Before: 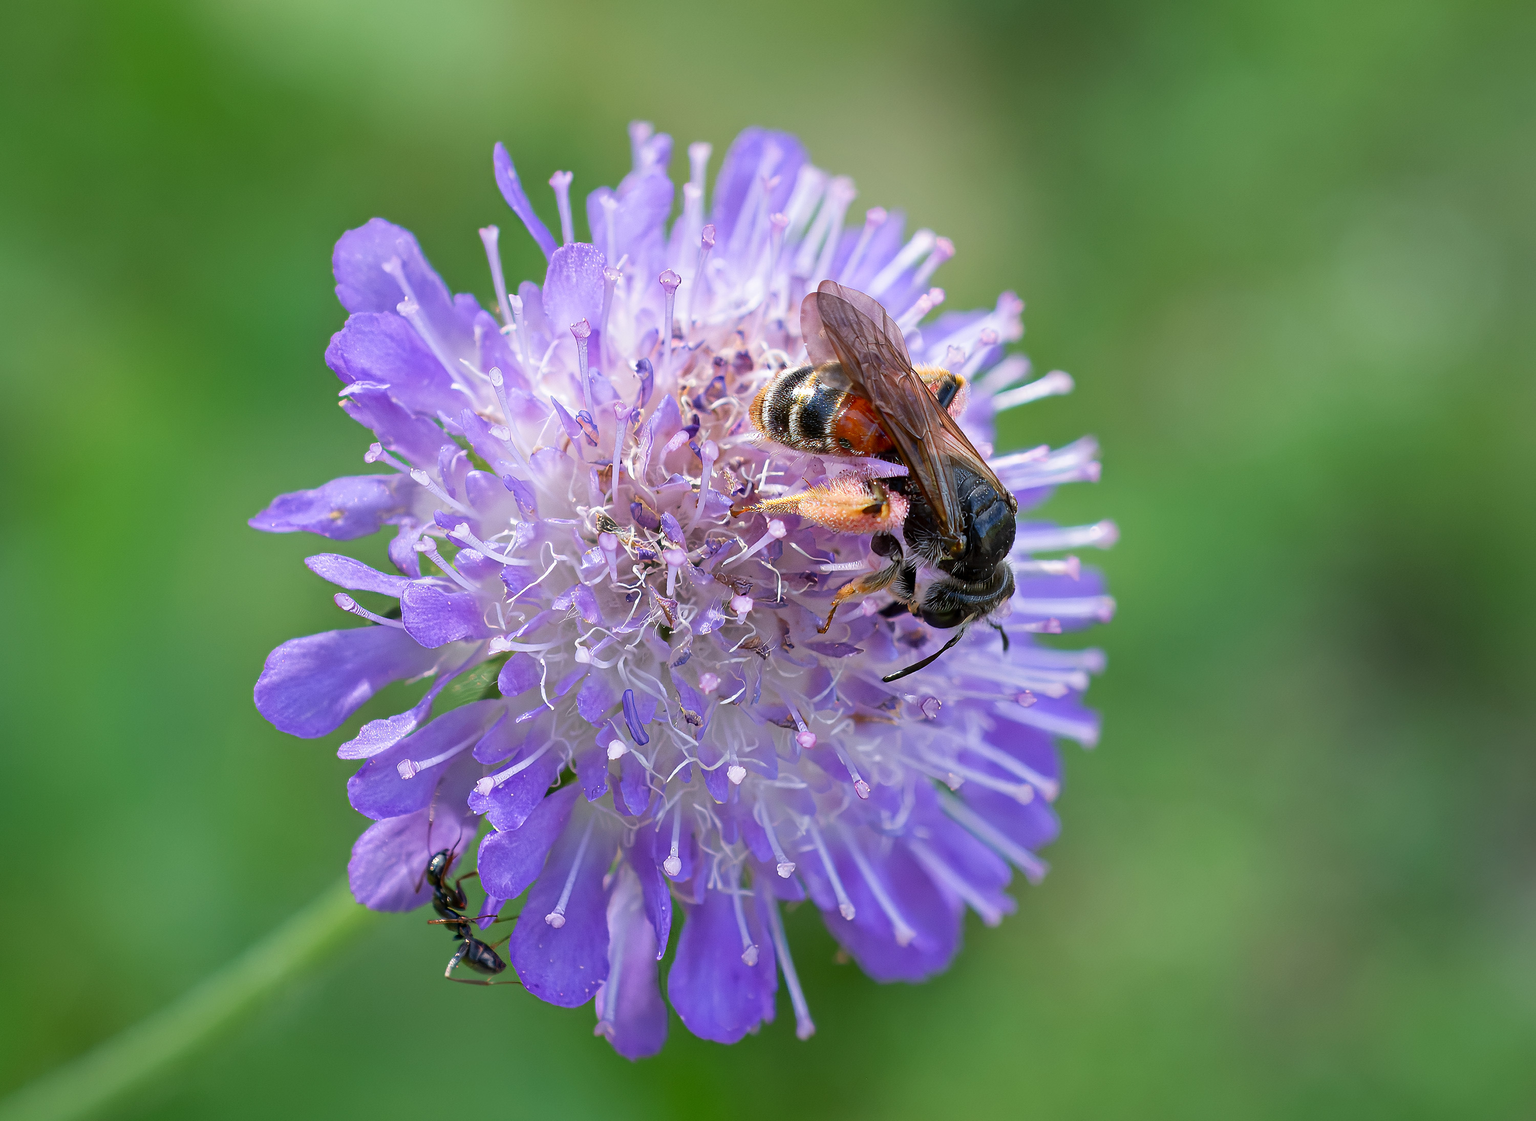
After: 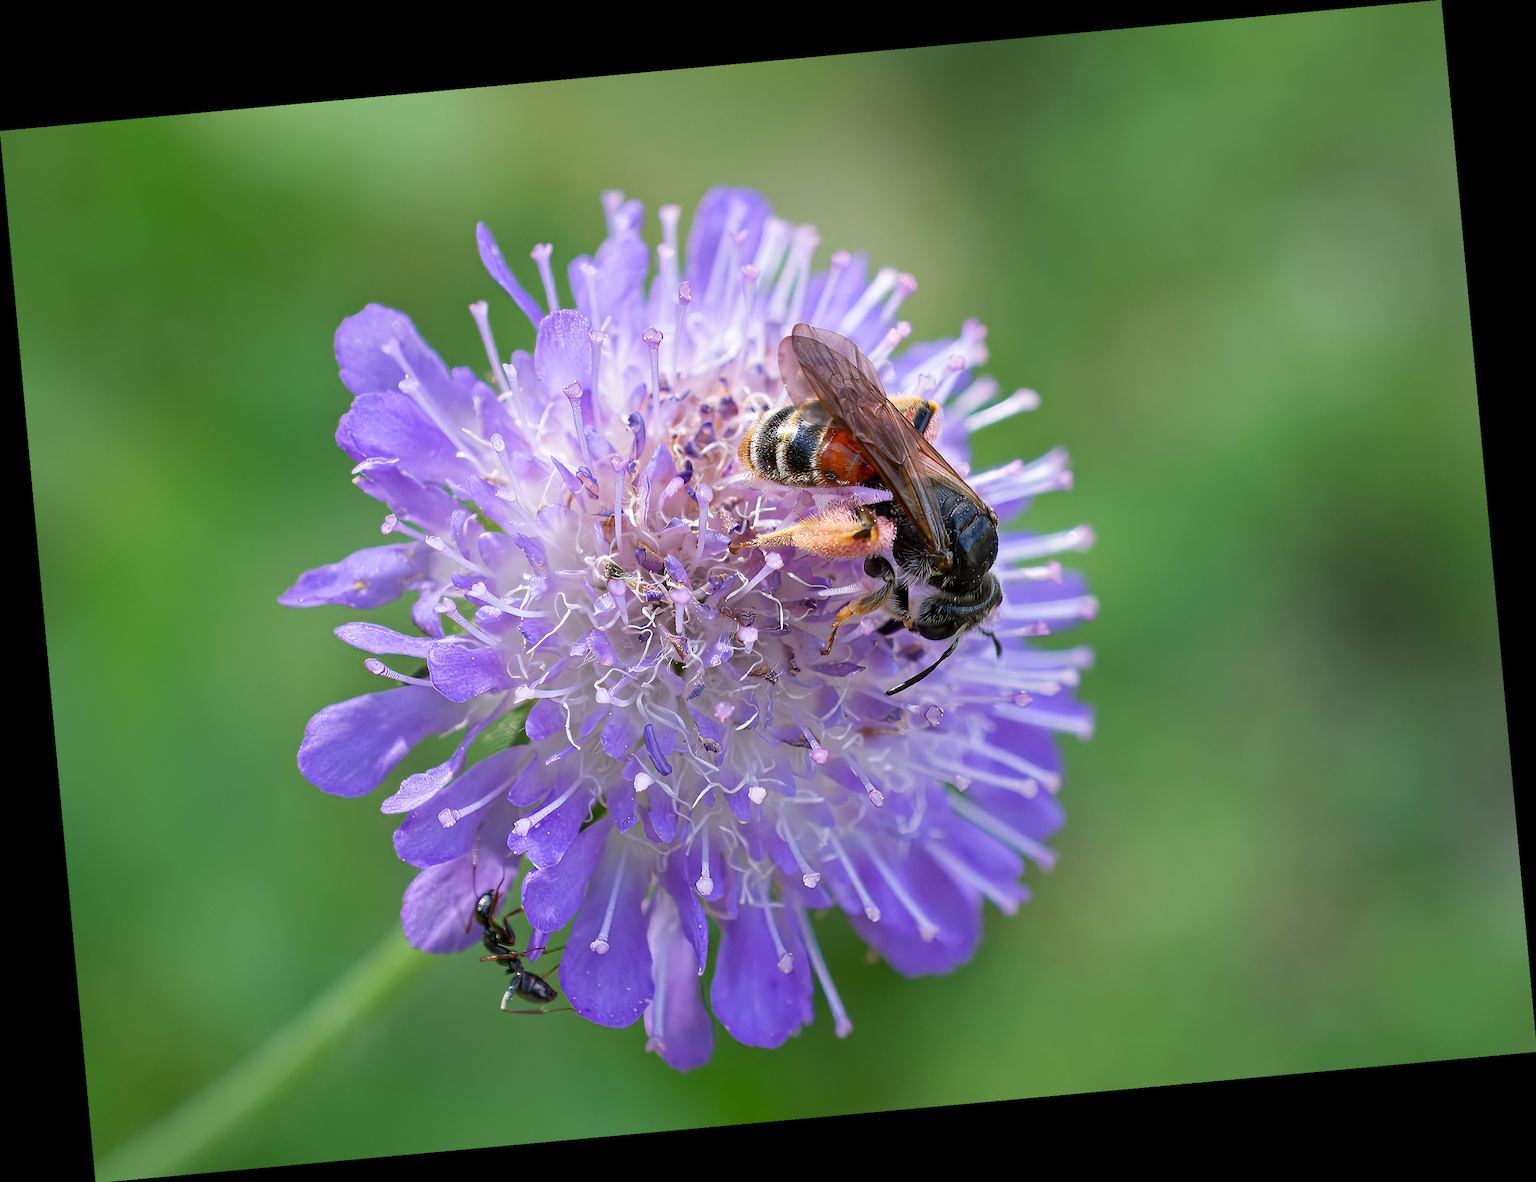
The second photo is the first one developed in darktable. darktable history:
exposure: exposure 0.02 EV, compensate highlight preservation false
tone equalizer: on, module defaults
rotate and perspective: rotation -5.2°, automatic cropping off
